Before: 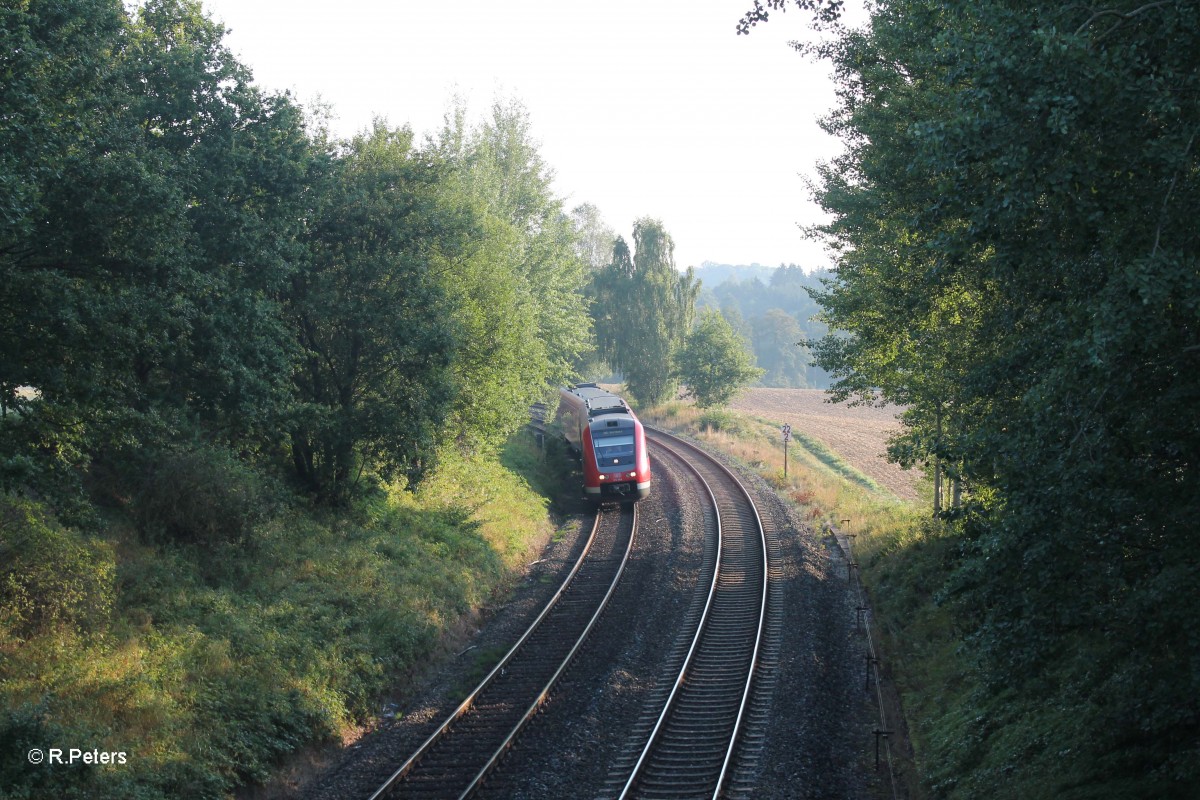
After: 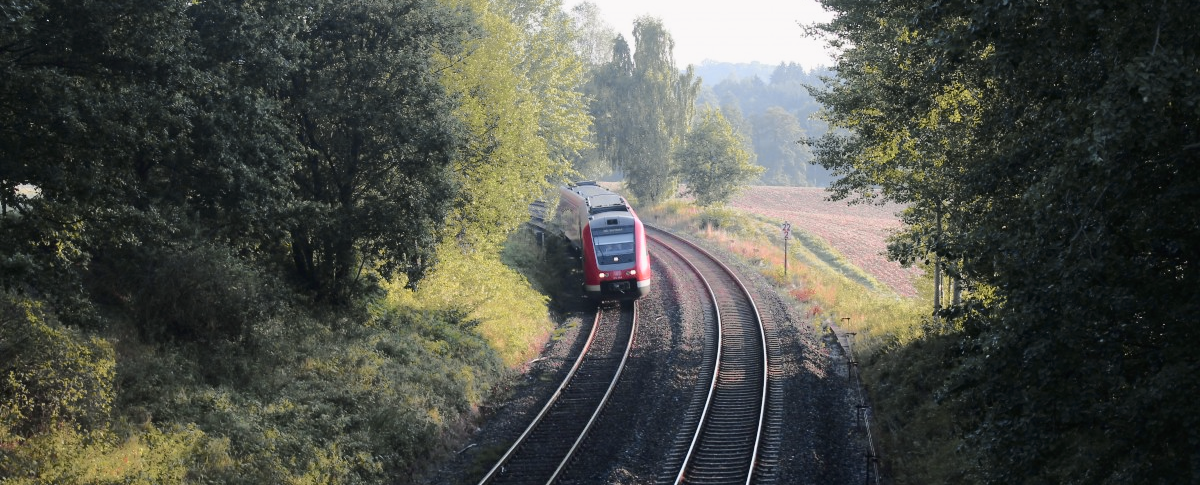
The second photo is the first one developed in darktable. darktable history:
crop and rotate: top 25.357%, bottom 13.942%
tone curve: curves: ch0 [(0, 0) (0.104, 0.061) (0.239, 0.201) (0.327, 0.317) (0.401, 0.443) (0.489, 0.566) (0.65, 0.68) (0.832, 0.858) (1, 0.977)]; ch1 [(0, 0) (0.161, 0.092) (0.35, 0.33) (0.379, 0.401) (0.447, 0.476) (0.495, 0.499) (0.515, 0.518) (0.534, 0.557) (0.602, 0.625) (0.712, 0.706) (1, 1)]; ch2 [(0, 0) (0.359, 0.372) (0.437, 0.437) (0.502, 0.501) (0.55, 0.534) (0.592, 0.601) (0.647, 0.64) (1, 1)], color space Lab, independent channels, preserve colors none
